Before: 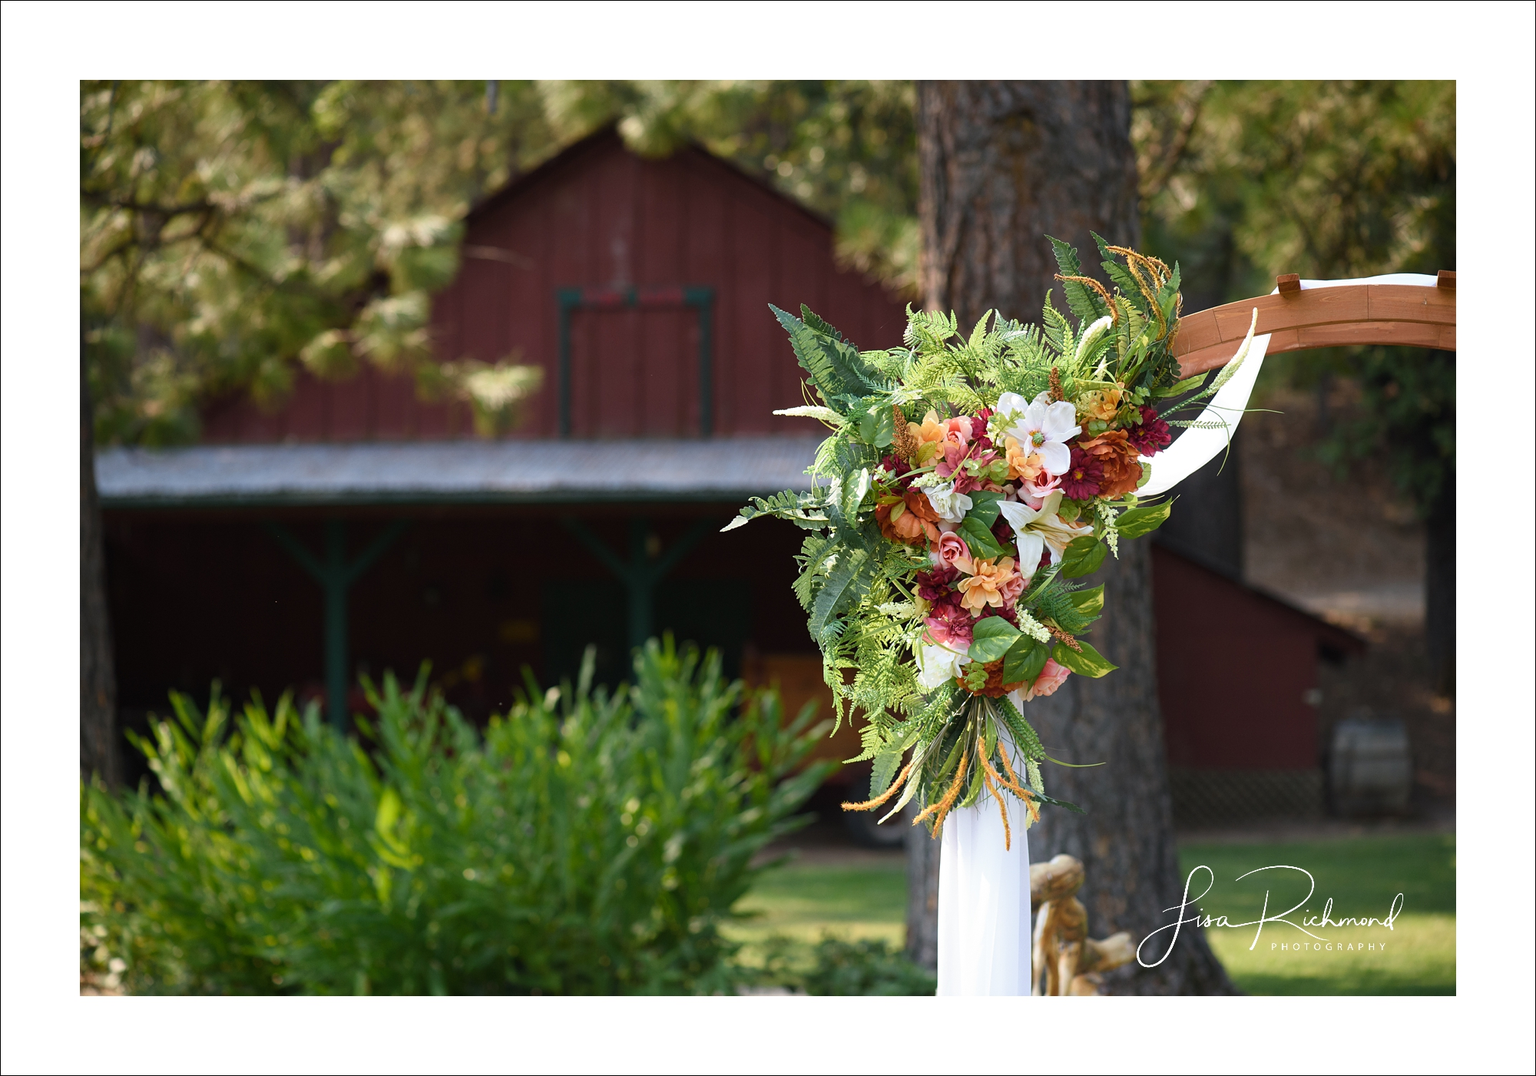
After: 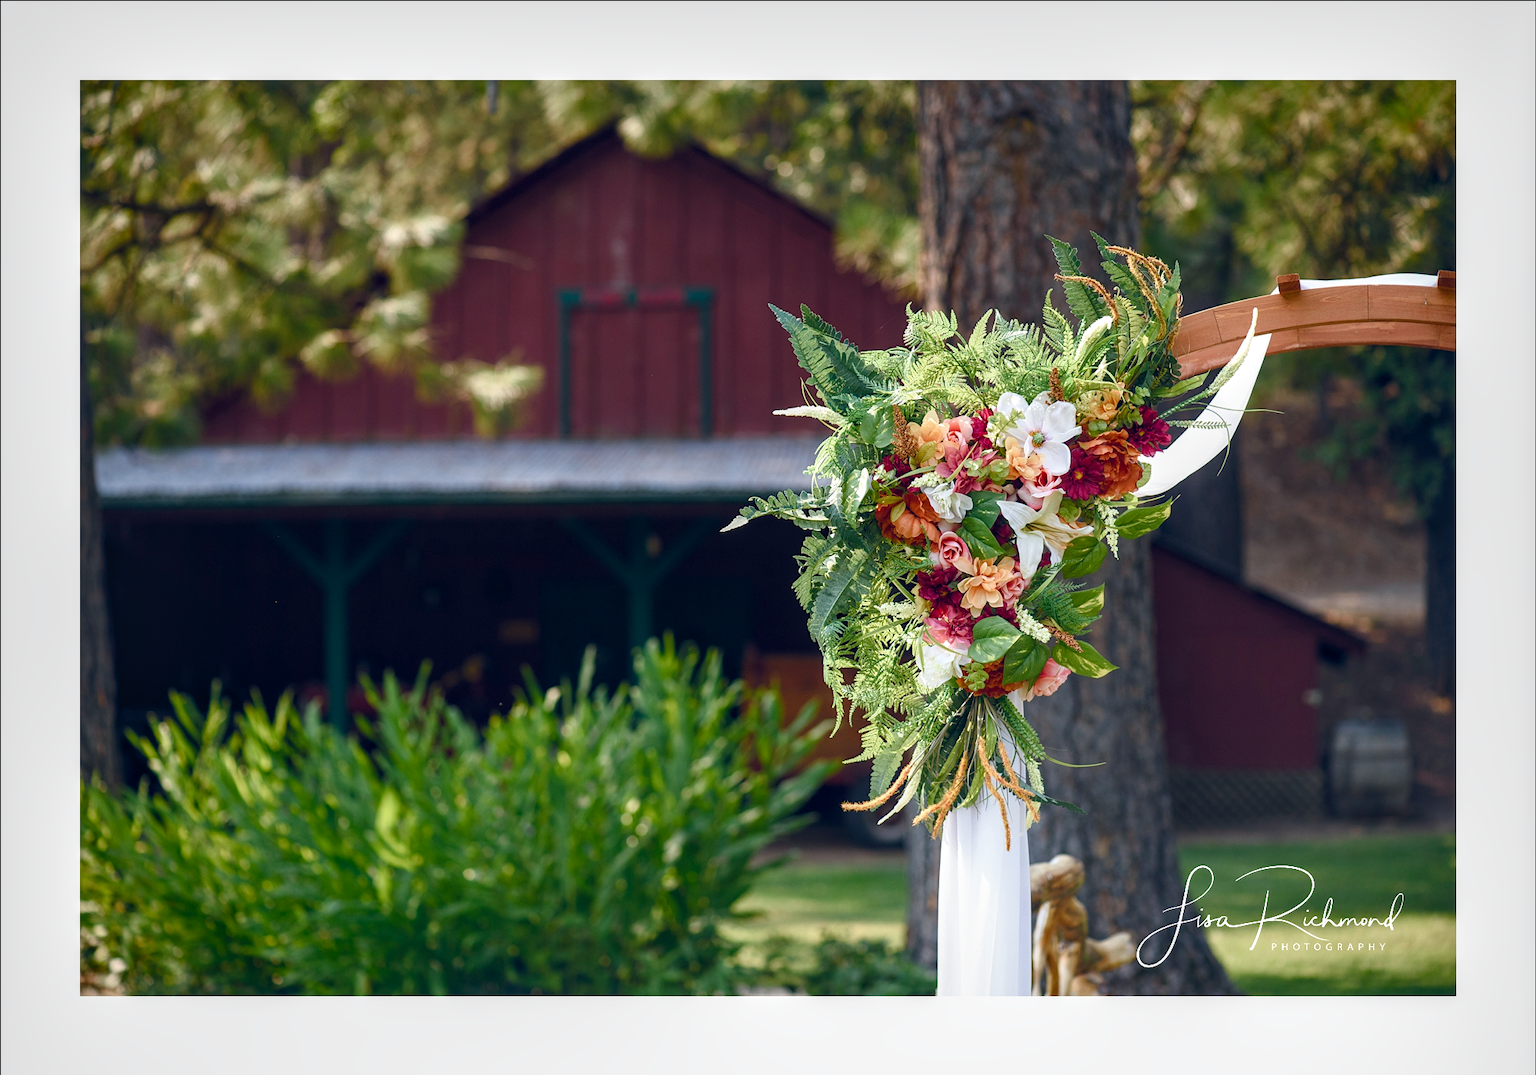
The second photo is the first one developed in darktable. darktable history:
color balance rgb: global offset › chroma 0.123%, global offset › hue 253.13°, perceptual saturation grading › global saturation 20%, perceptual saturation grading › highlights -49.884%, perceptual saturation grading › shadows 24.793%, global vibrance 20%
local contrast: on, module defaults
